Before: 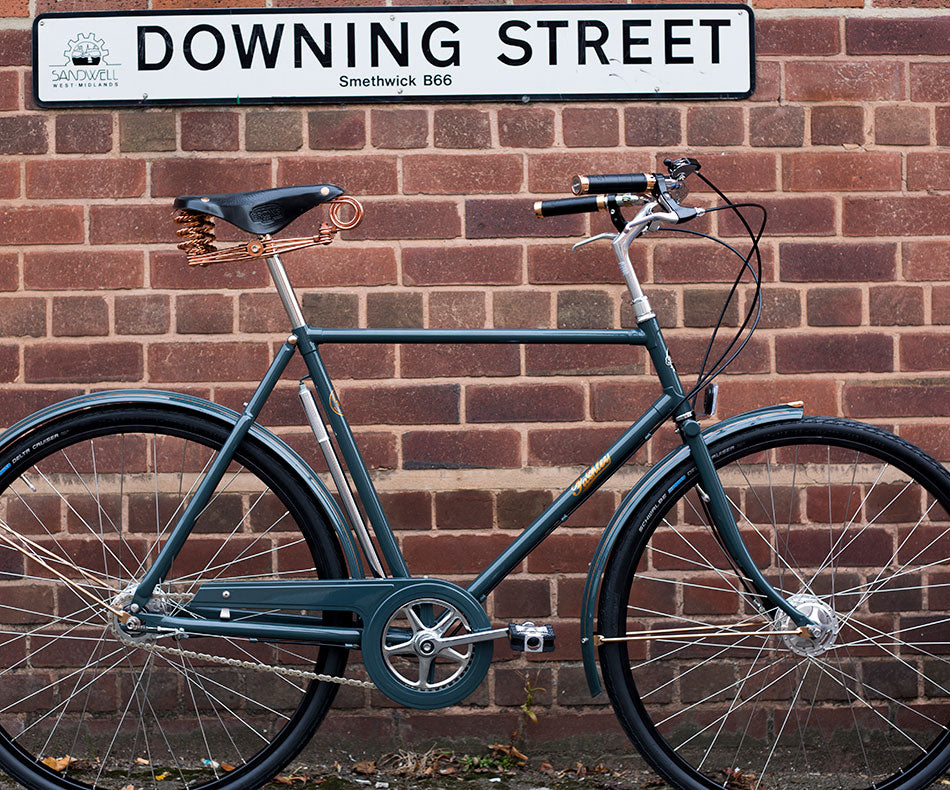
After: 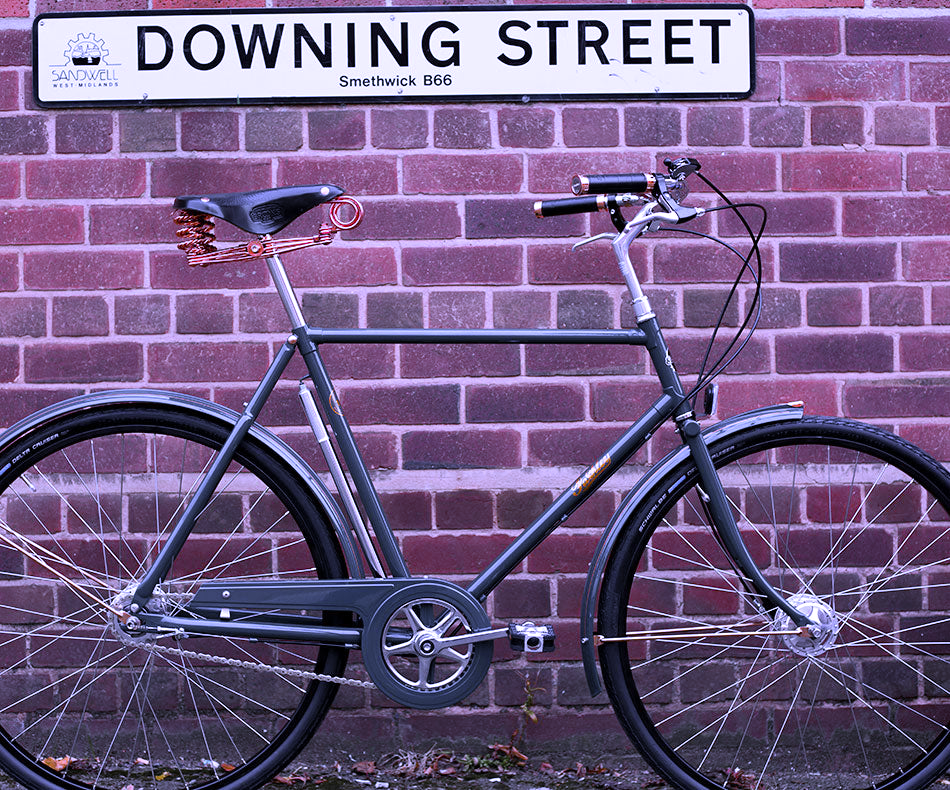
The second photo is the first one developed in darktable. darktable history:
color zones: curves: ch0 [(0, 0.48) (0.209, 0.398) (0.305, 0.332) (0.429, 0.493) (0.571, 0.5) (0.714, 0.5) (0.857, 0.5) (1, 0.48)]; ch1 [(0, 0.736) (0.143, 0.625) (0.225, 0.371) (0.429, 0.256) (0.571, 0.241) (0.714, 0.213) (0.857, 0.48) (1, 0.736)]; ch2 [(0, 0.448) (0.143, 0.498) (0.286, 0.5) (0.429, 0.5) (0.571, 0.5) (0.714, 0.5) (0.857, 0.5) (1, 0.448)]
white balance: red 0.98, blue 1.61
